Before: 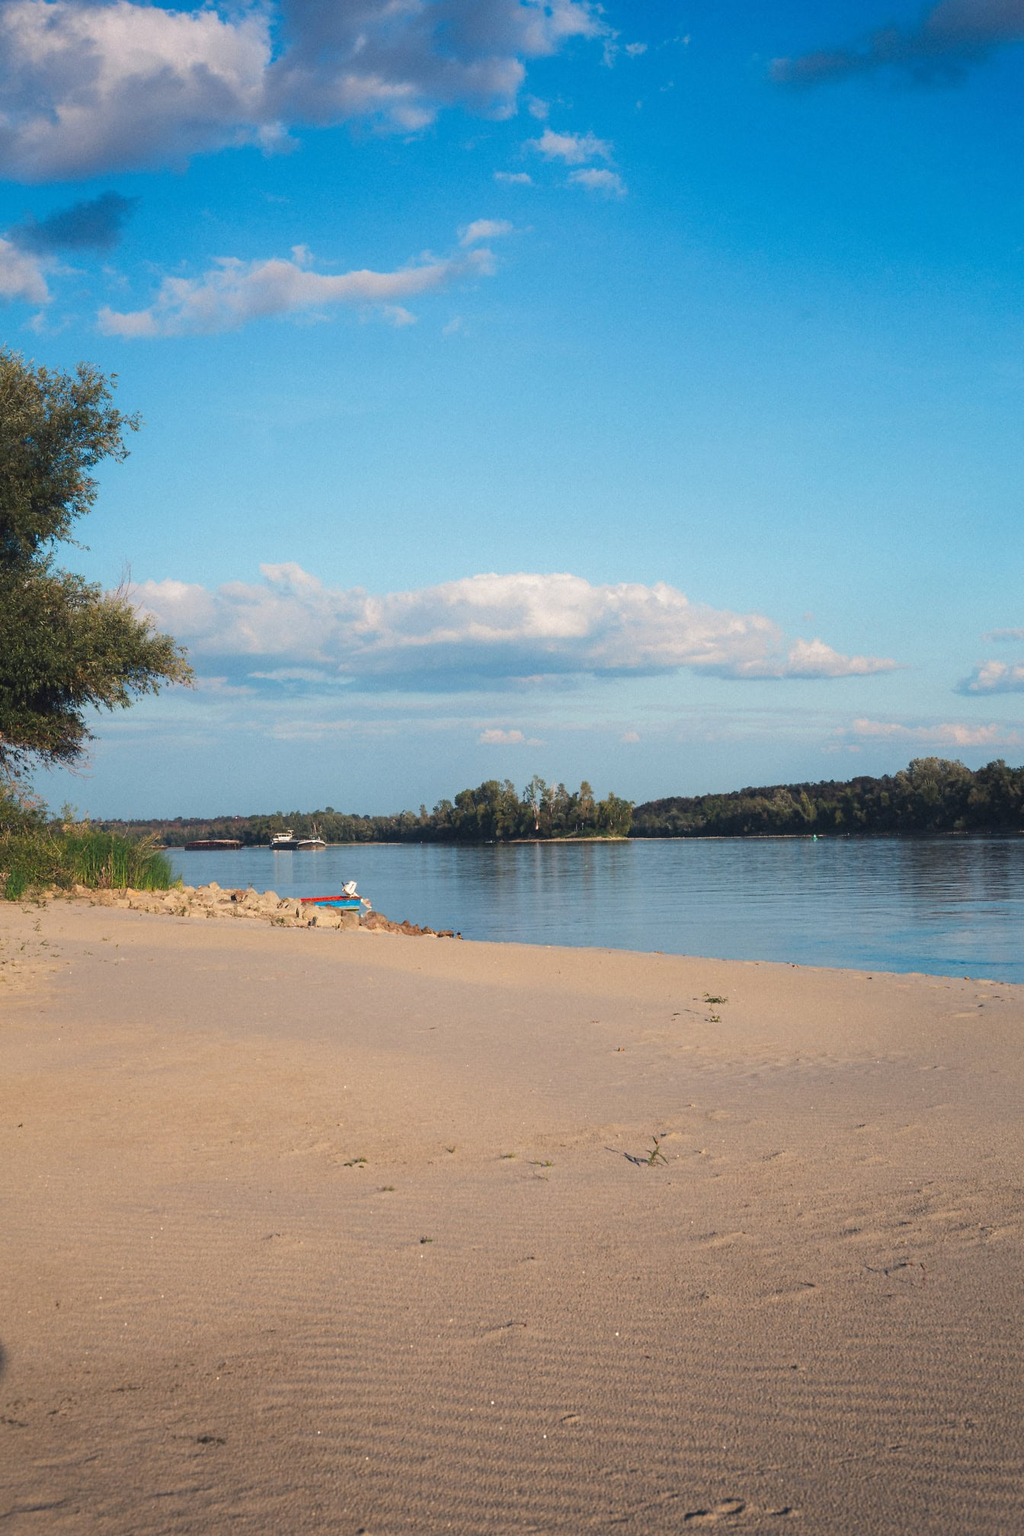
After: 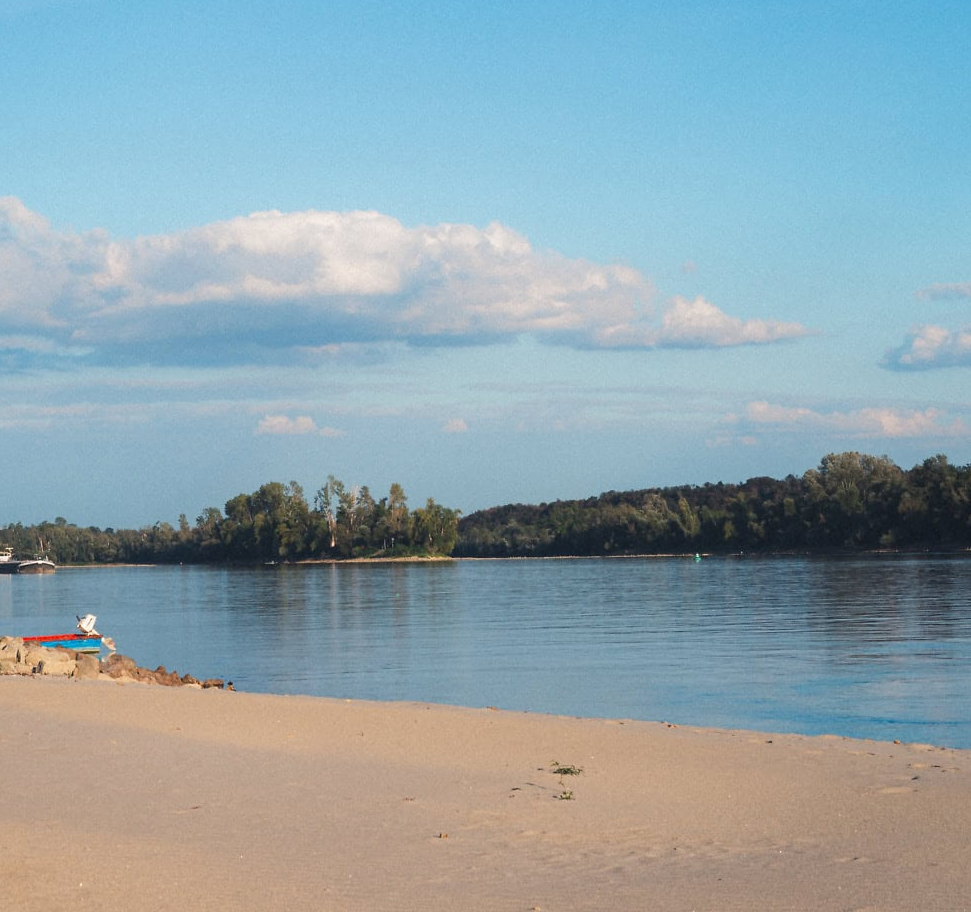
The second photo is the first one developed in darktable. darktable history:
crop and rotate: left 27.717%, top 26.928%, bottom 27.826%
